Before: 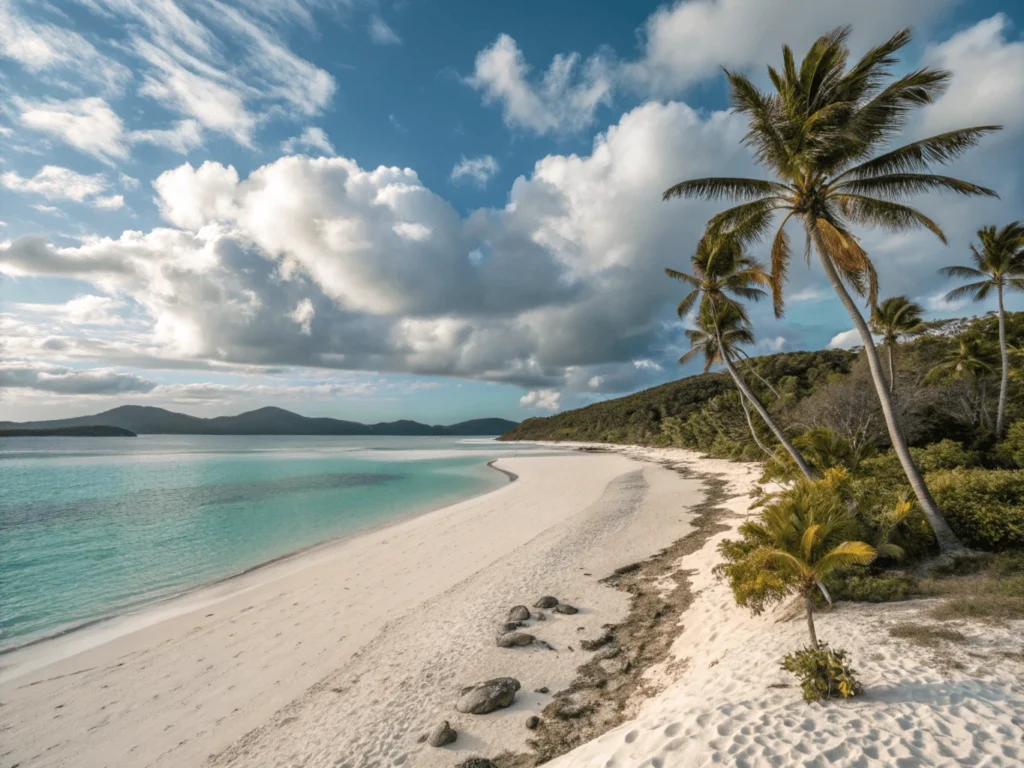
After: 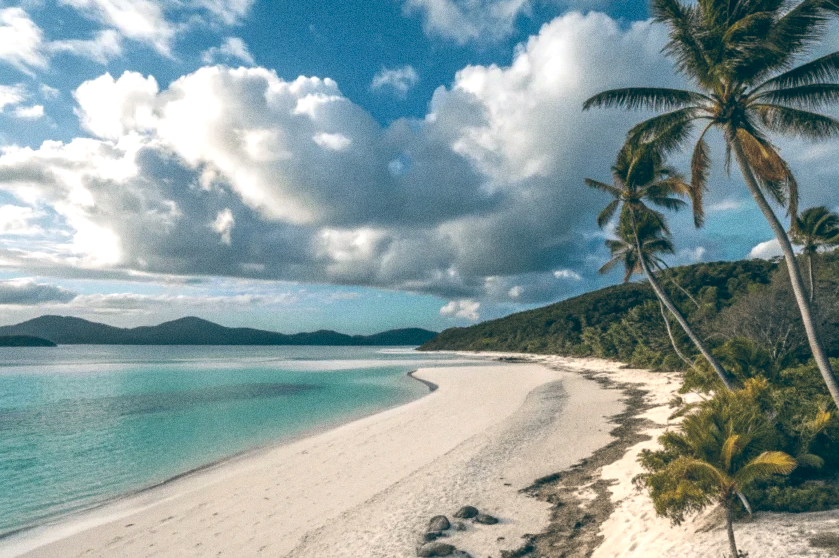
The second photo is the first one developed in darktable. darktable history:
grain: on, module defaults
crop: left 7.856%, top 11.836%, right 10.12%, bottom 15.387%
color balance: lift [1.016, 0.983, 1, 1.017], gamma [0.958, 1, 1, 1], gain [0.981, 1.007, 0.993, 1.002], input saturation 118.26%, contrast 13.43%, contrast fulcrum 21.62%, output saturation 82.76%
